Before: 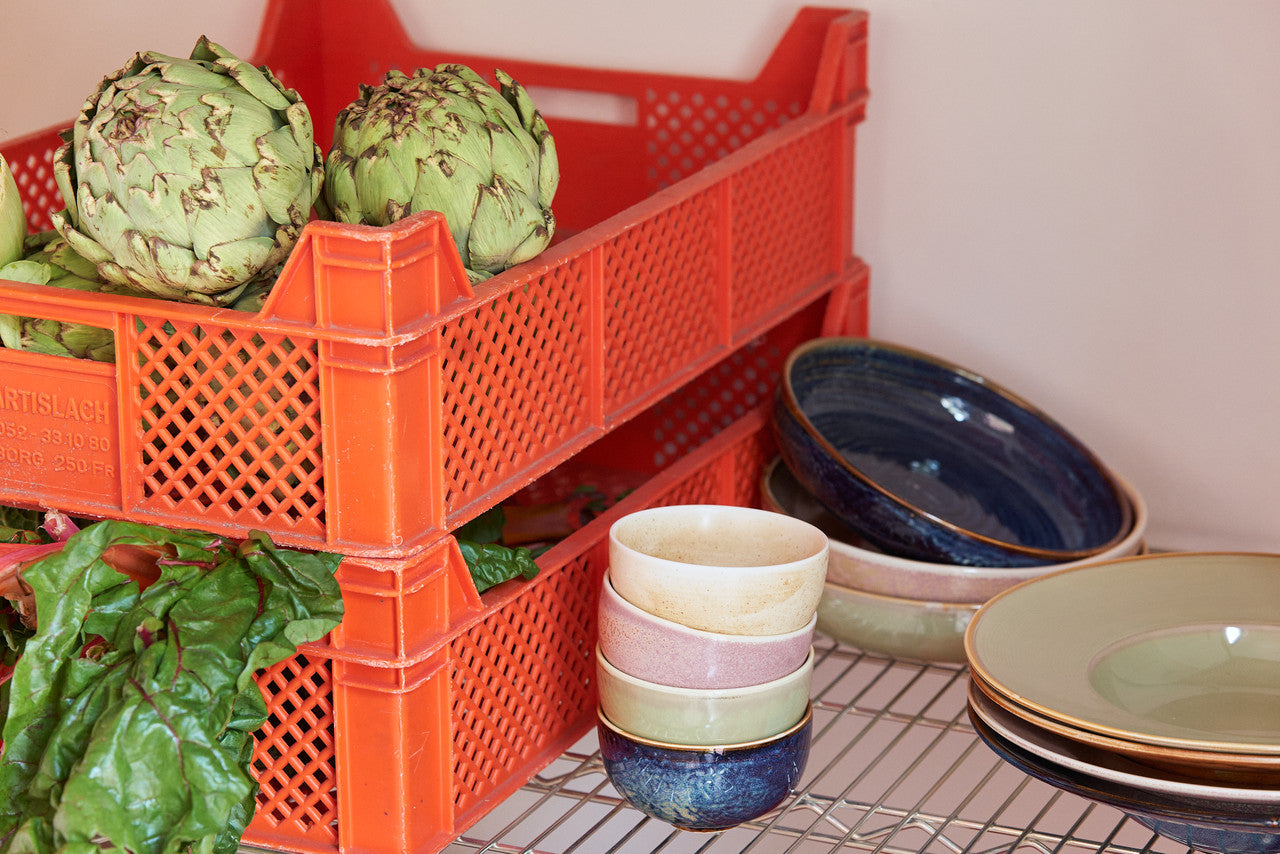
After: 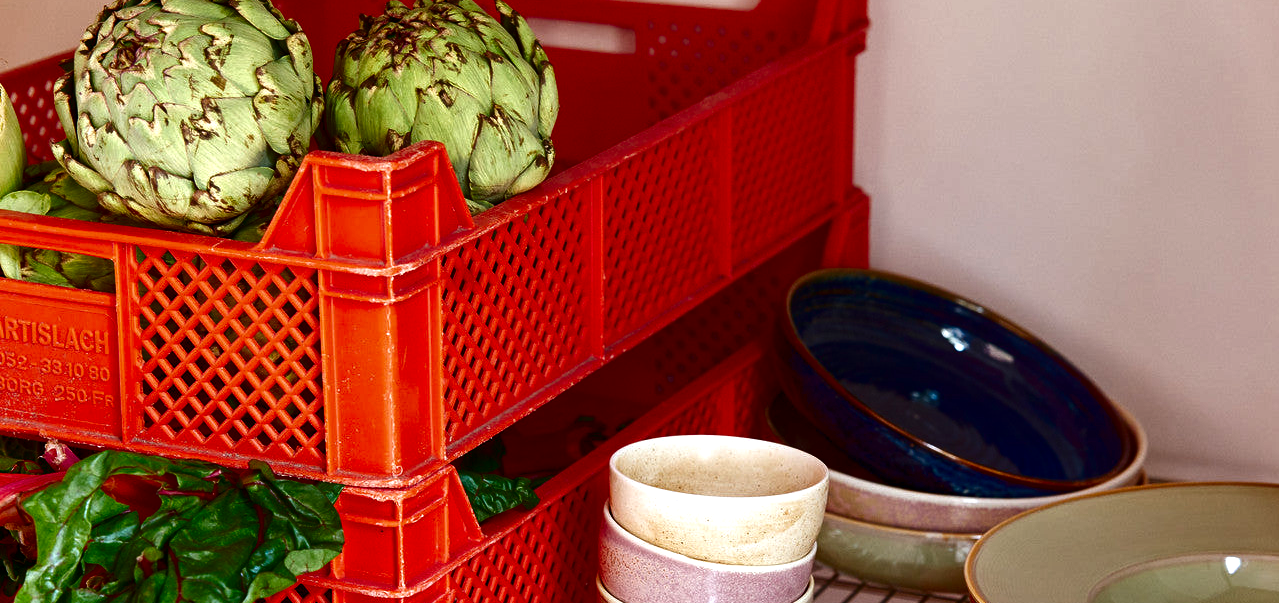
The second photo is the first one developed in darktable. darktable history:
contrast brightness saturation: contrast 0.09, brightness -0.59, saturation 0.17
crop and rotate: top 8.293%, bottom 20.996%
exposure: exposure 0.426 EV, compensate highlight preservation false
